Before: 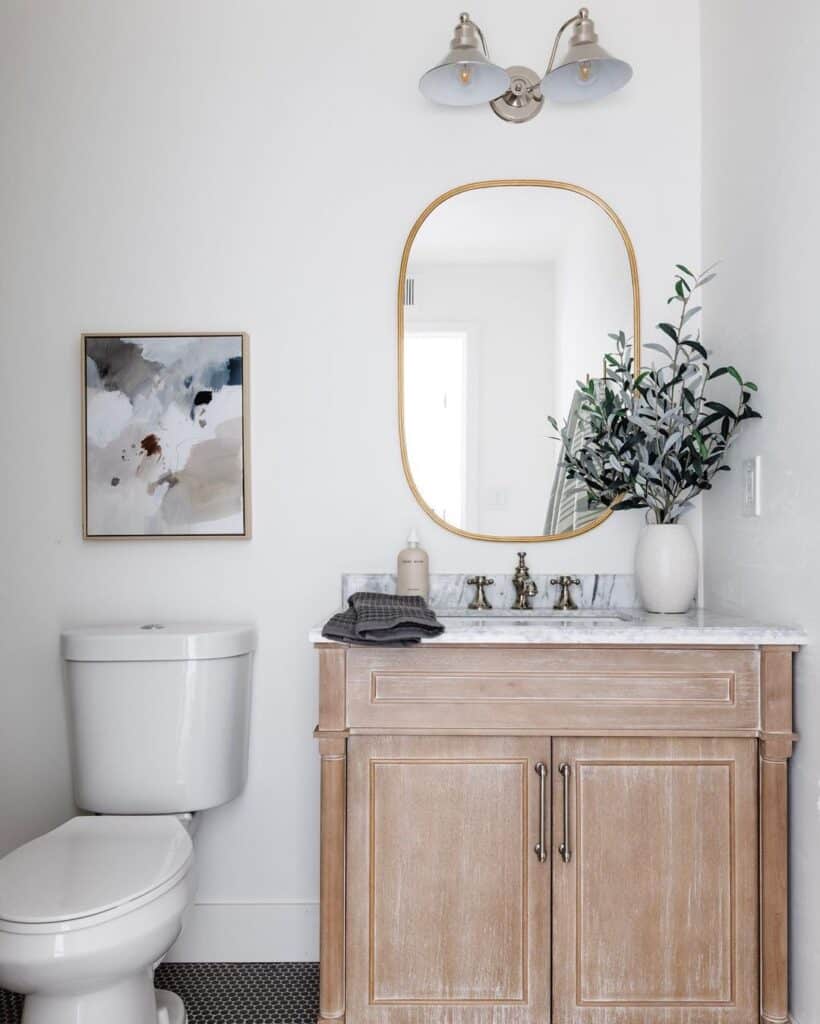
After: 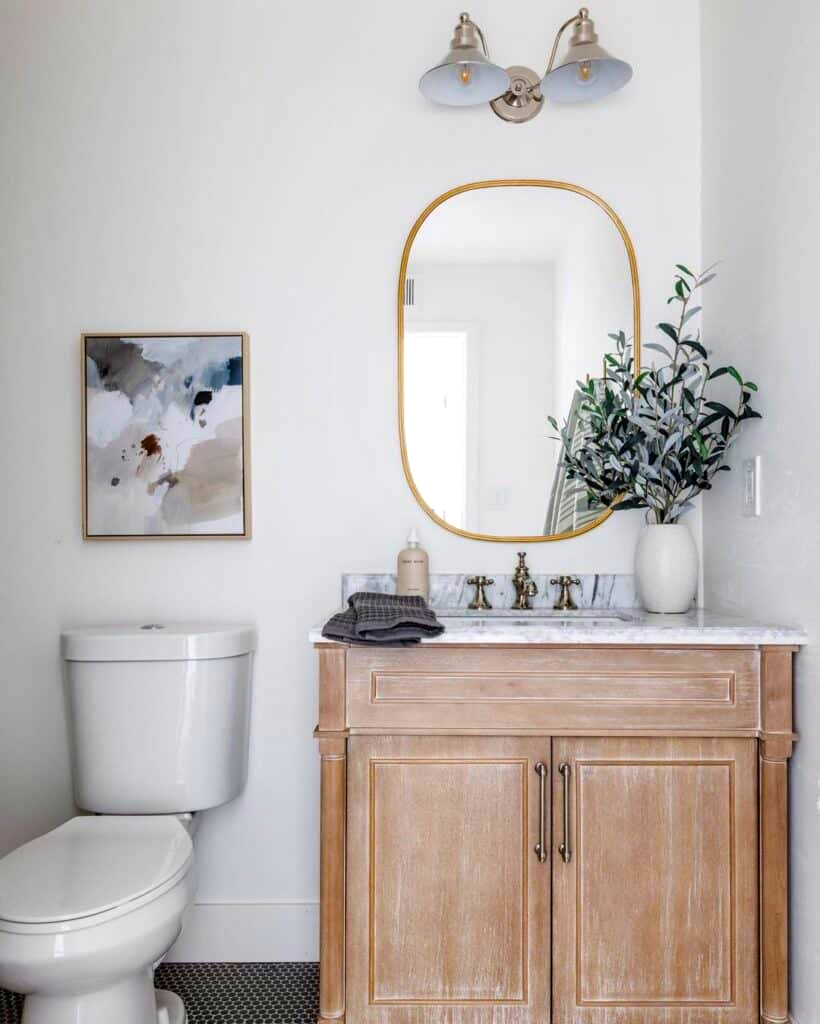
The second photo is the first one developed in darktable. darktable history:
color balance rgb: linear chroma grading › global chroma 15%, perceptual saturation grading › global saturation 30%
tone equalizer: on, module defaults
local contrast: on, module defaults
